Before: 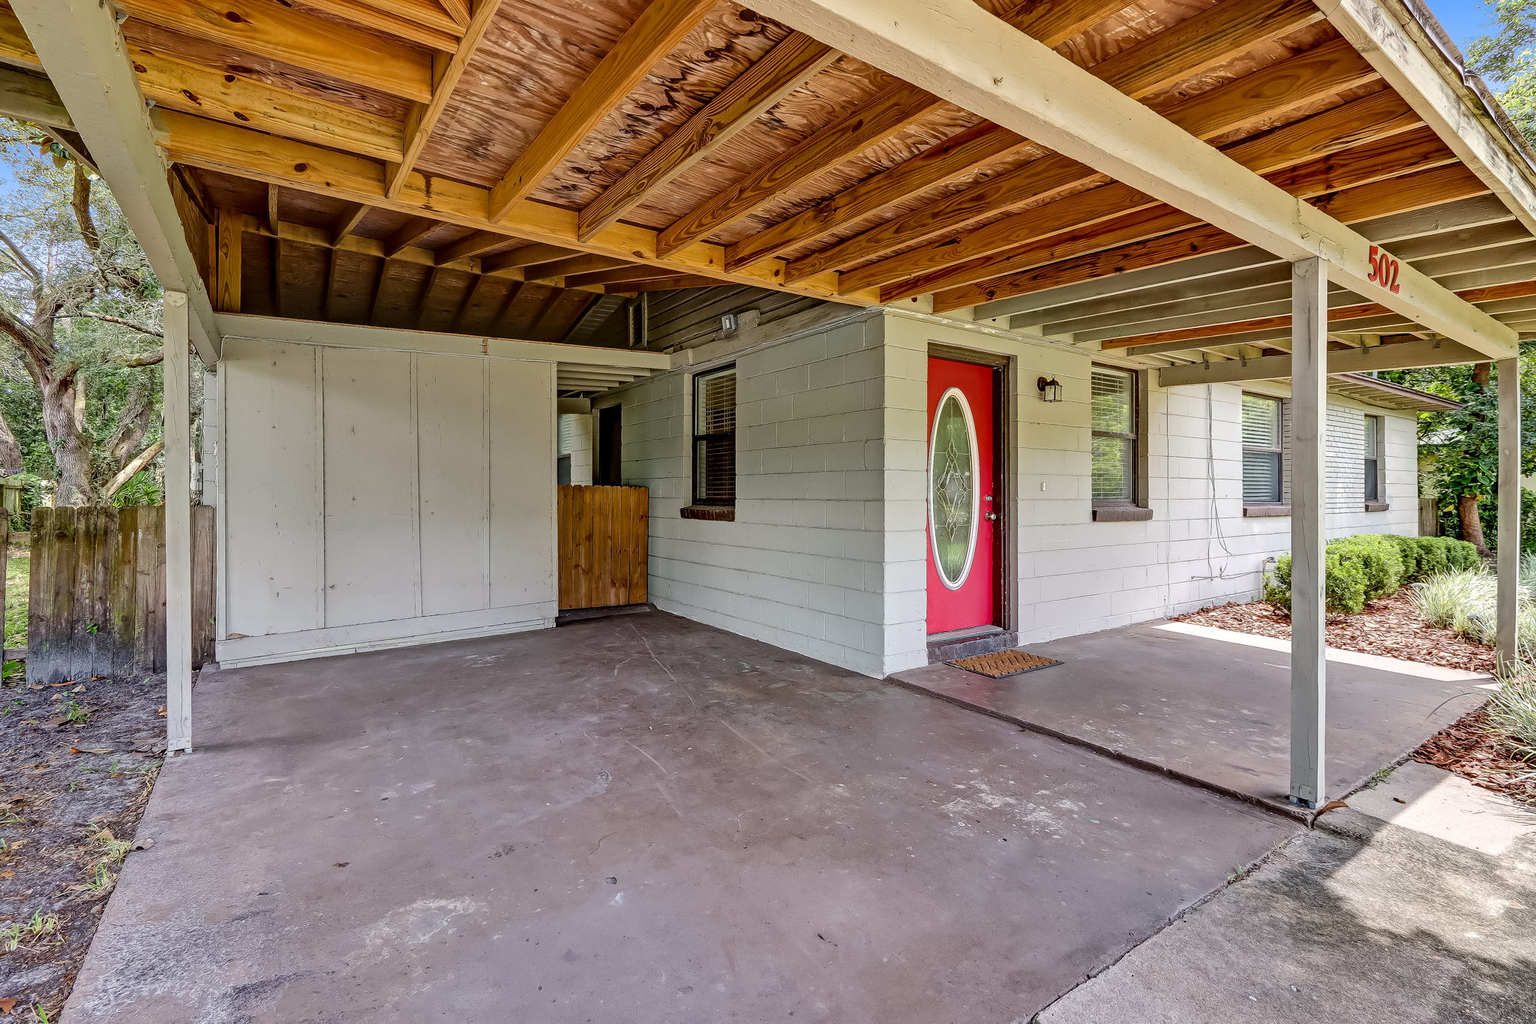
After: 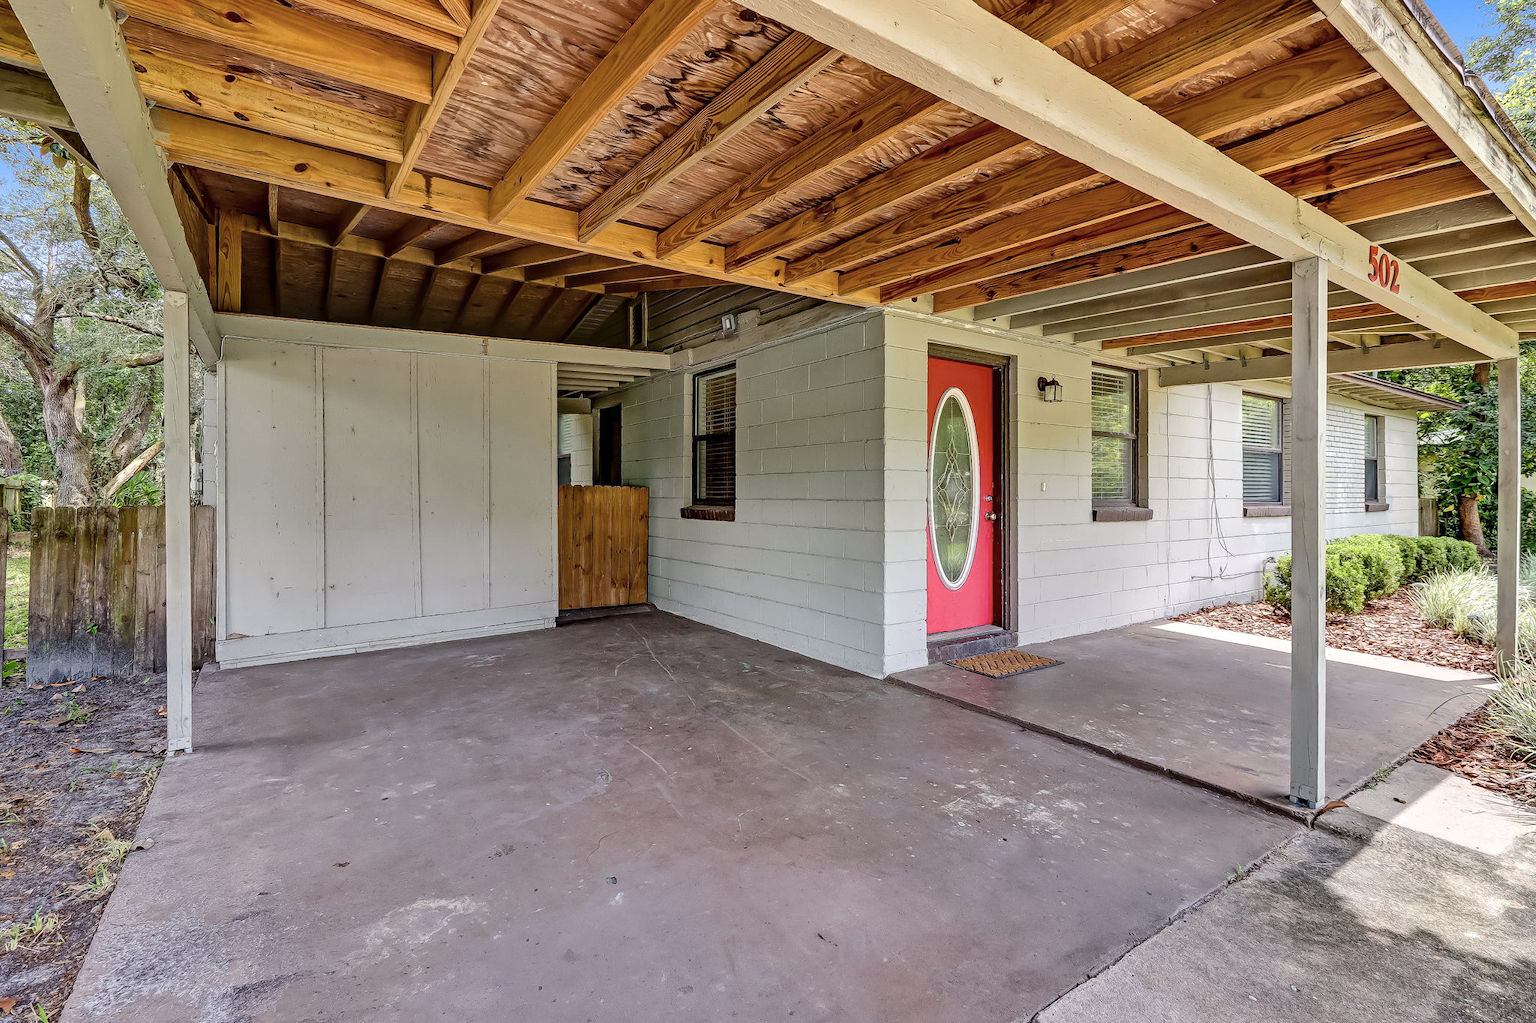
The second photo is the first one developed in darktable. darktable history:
exposure: compensate highlight preservation false
color zones: curves: ch0 [(0, 0.558) (0.143, 0.559) (0.286, 0.529) (0.429, 0.505) (0.571, 0.5) (0.714, 0.5) (0.857, 0.5) (1, 0.558)]; ch1 [(0, 0.469) (0.01, 0.469) (0.12, 0.446) (0.248, 0.469) (0.5, 0.5) (0.748, 0.5) (0.99, 0.469) (1, 0.469)]
